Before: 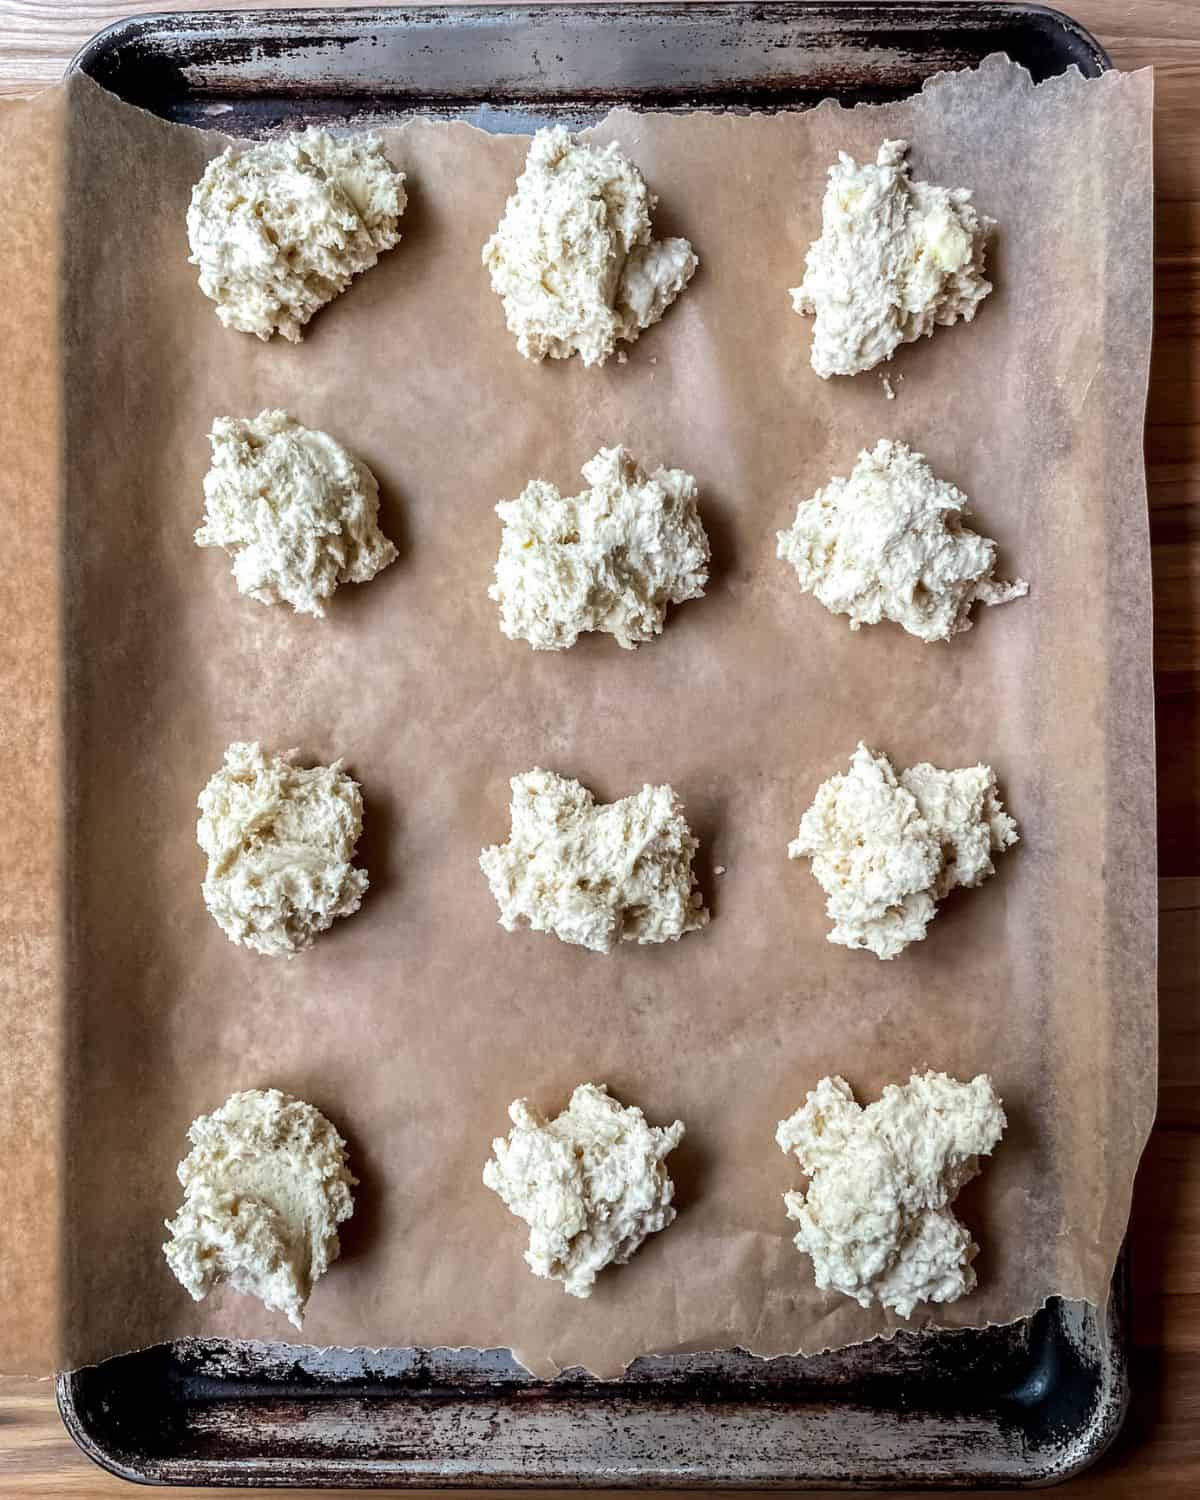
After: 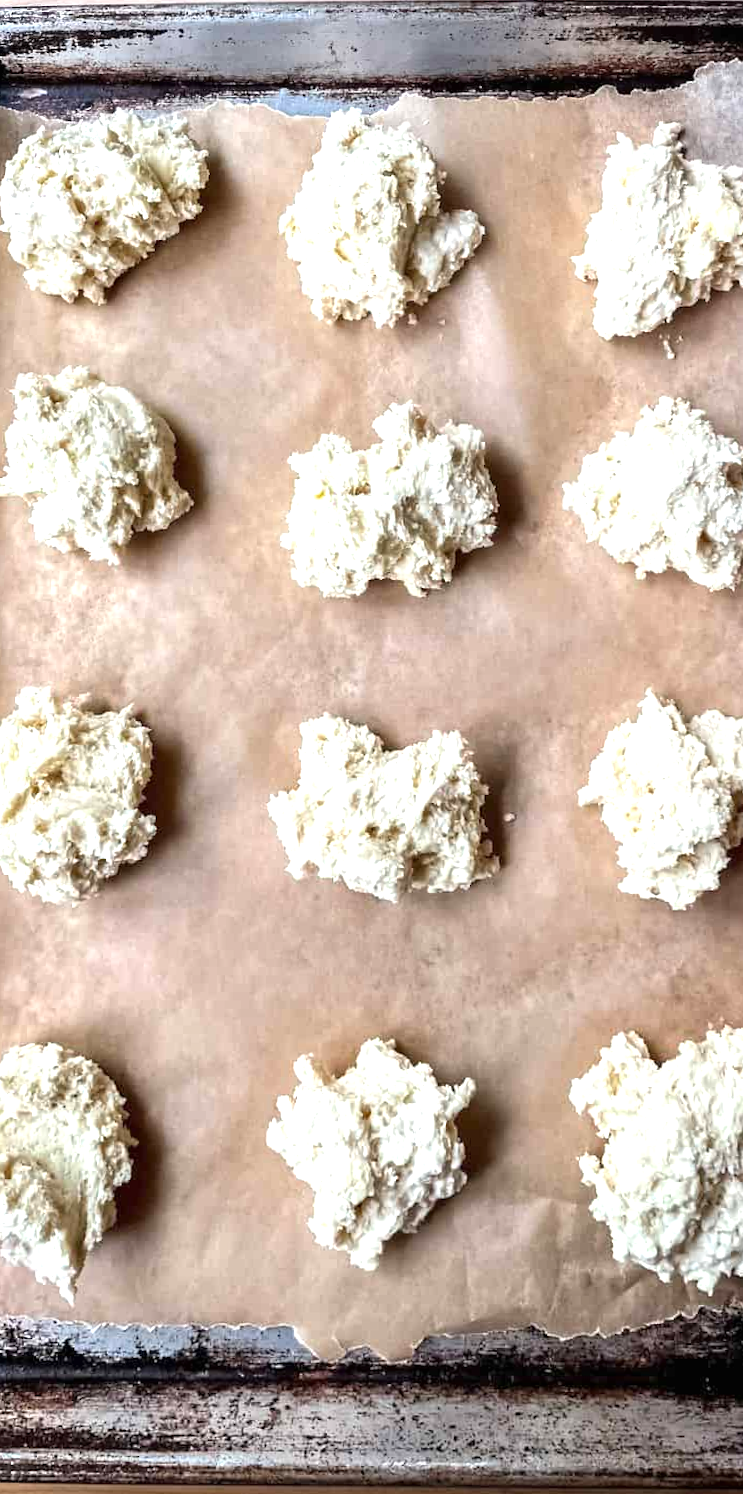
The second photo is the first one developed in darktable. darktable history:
crop and rotate: left 15.055%, right 18.278%
exposure: black level correction 0, exposure 0.7 EV, compensate exposure bias true, compensate highlight preservation false
rotate and perspective: rotation 0.215°, lens shift (vertical) -0.139, crop left 0.069, crop right 0.939, crop top 0.002, crop bottom 0.996
